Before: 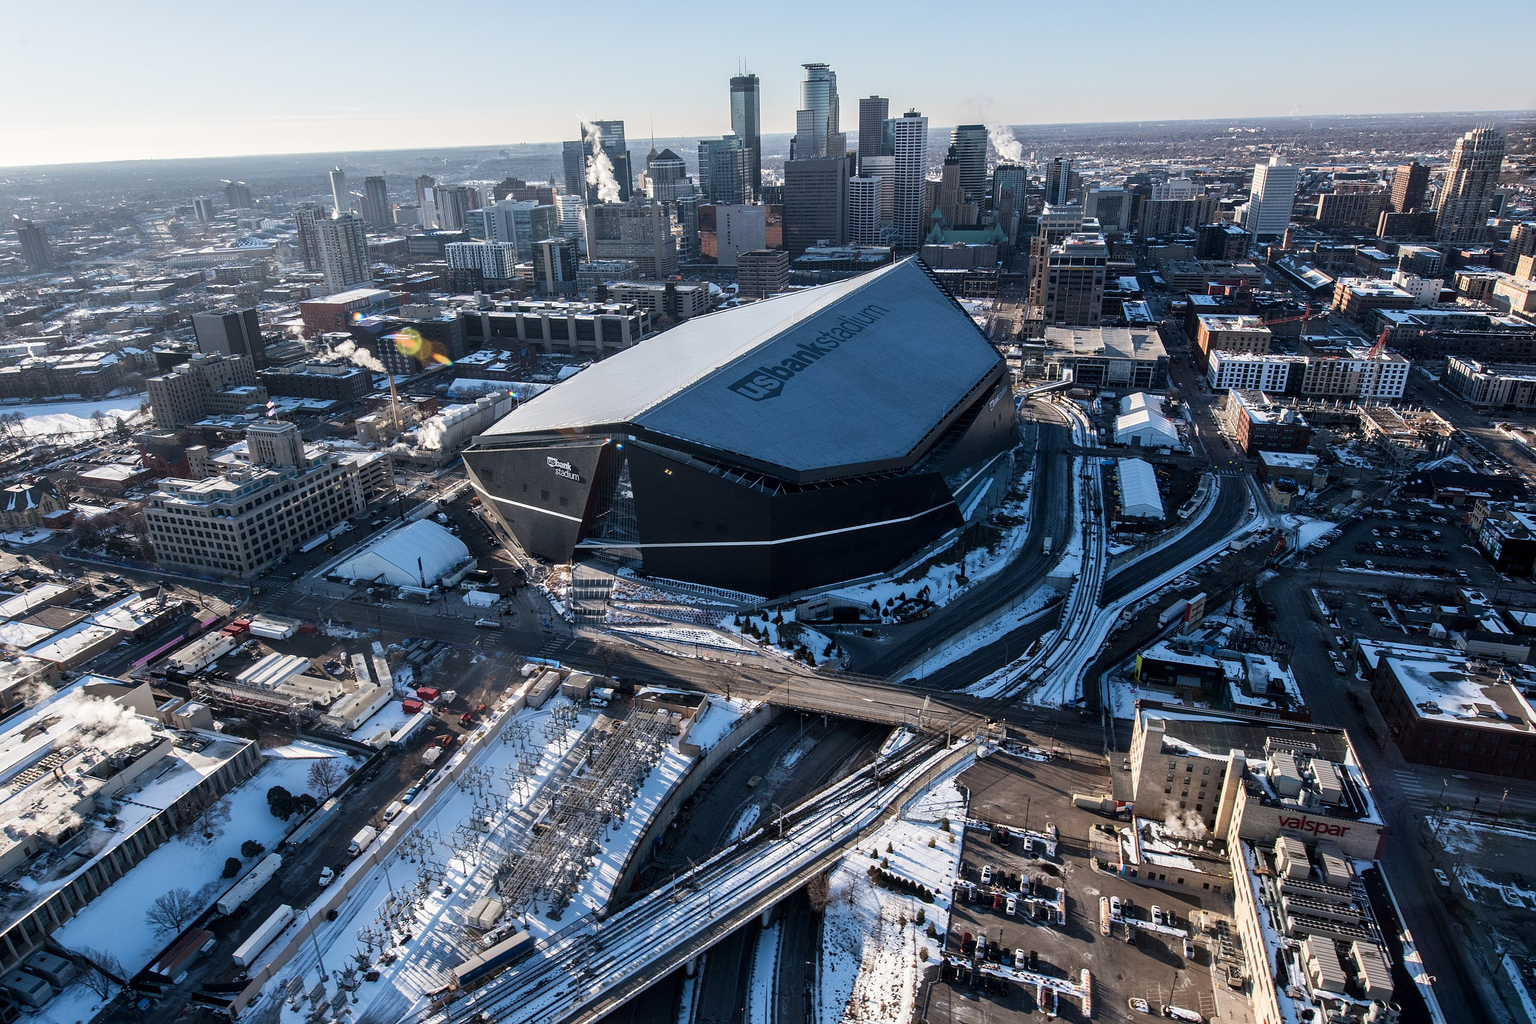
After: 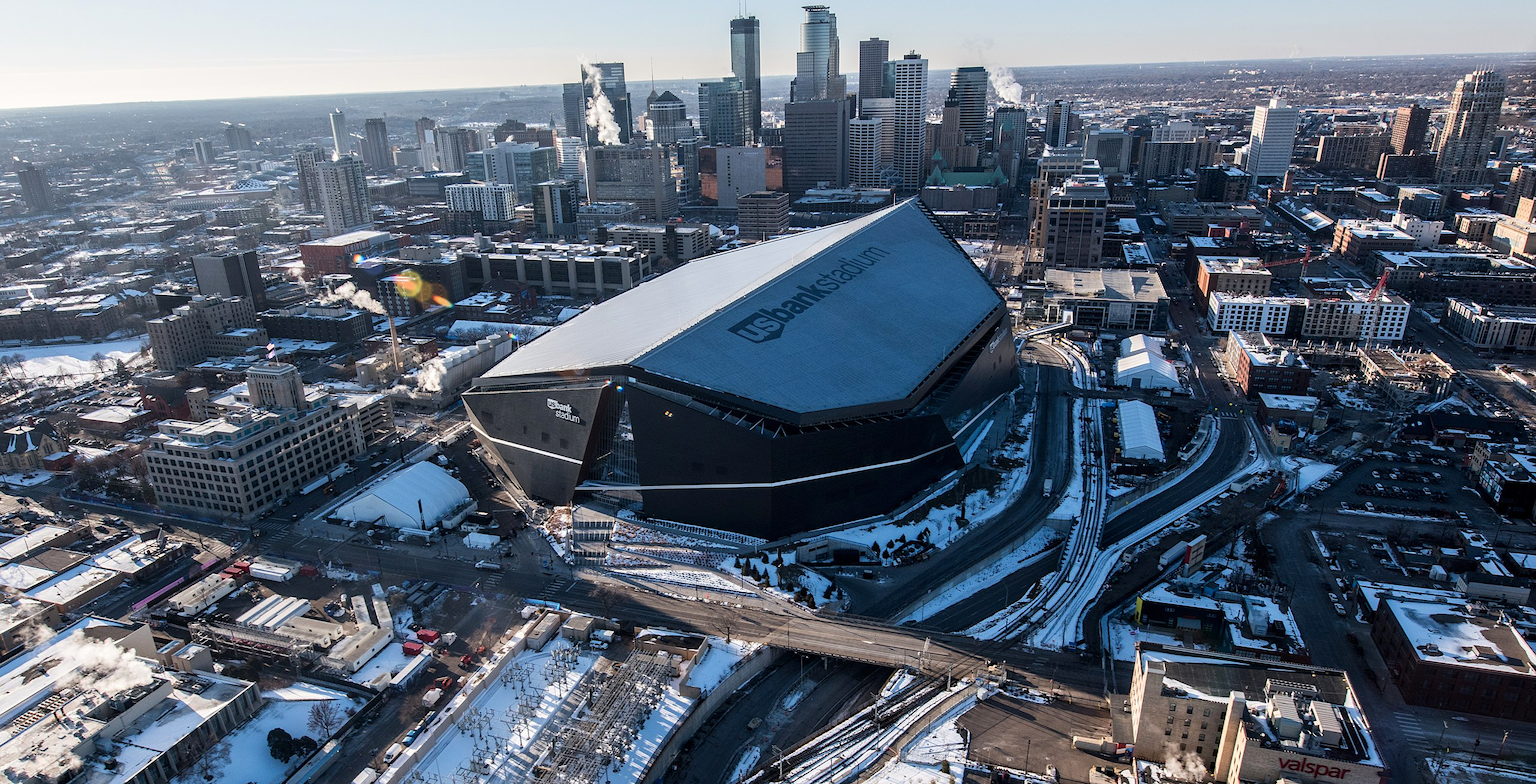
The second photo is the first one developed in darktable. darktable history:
color zones: curves: ch1 [(0.309, 0.524) (0.41, 0.329) (0.508, 0.509)]; ch2 [(0.25, 0.457) (0.75, 0.5)]
crop: top 5.712%, bottom 17.661%
